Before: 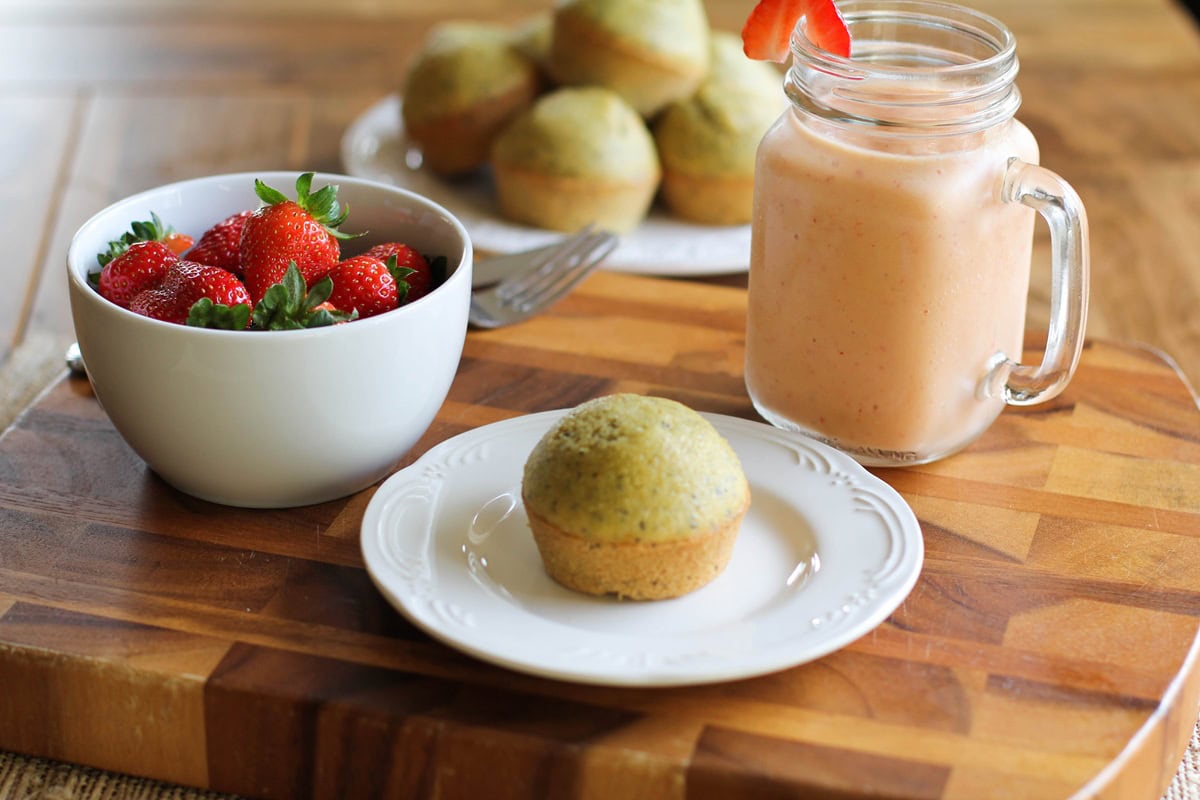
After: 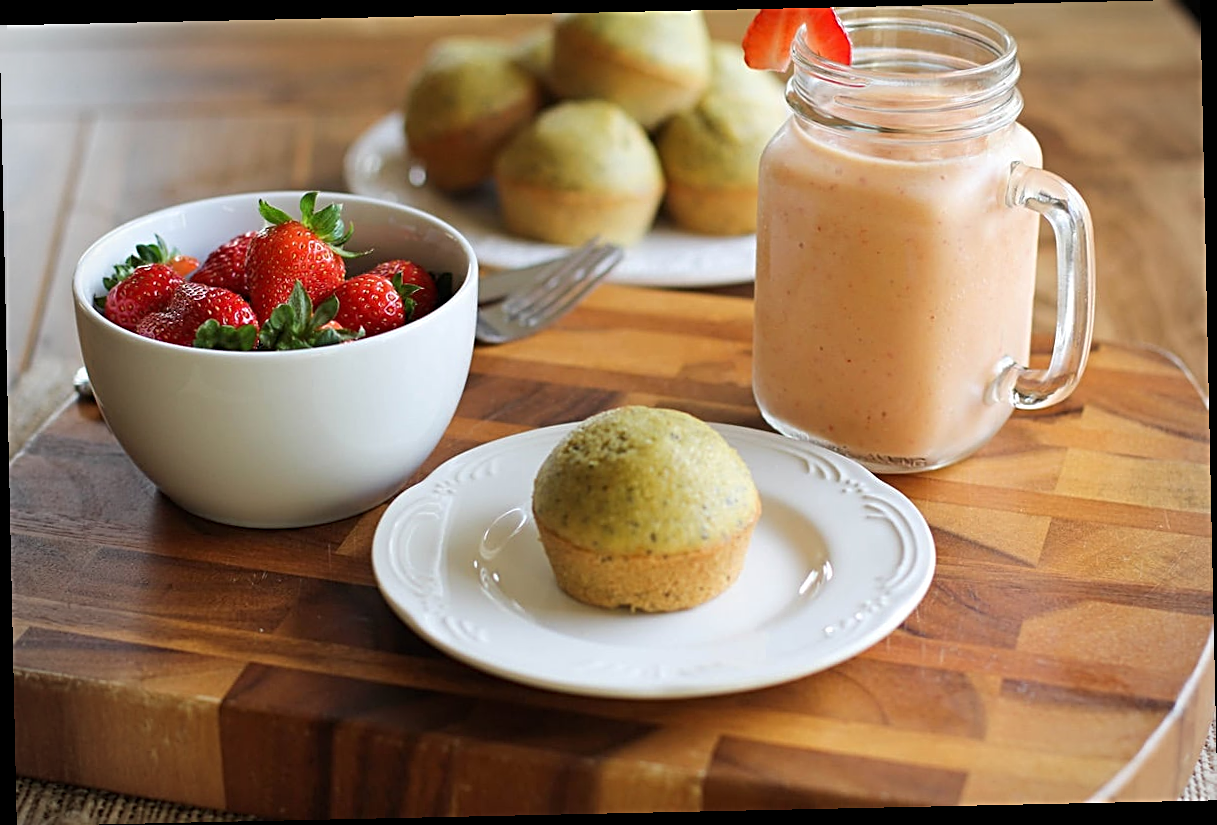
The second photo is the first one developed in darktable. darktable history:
sharpen: radius 2.767
exposure: compensate highlight preservation false
vignetting: fall-off radius 60.92%
rotate and perspective: rotation -1.24°, automatic cropping off
